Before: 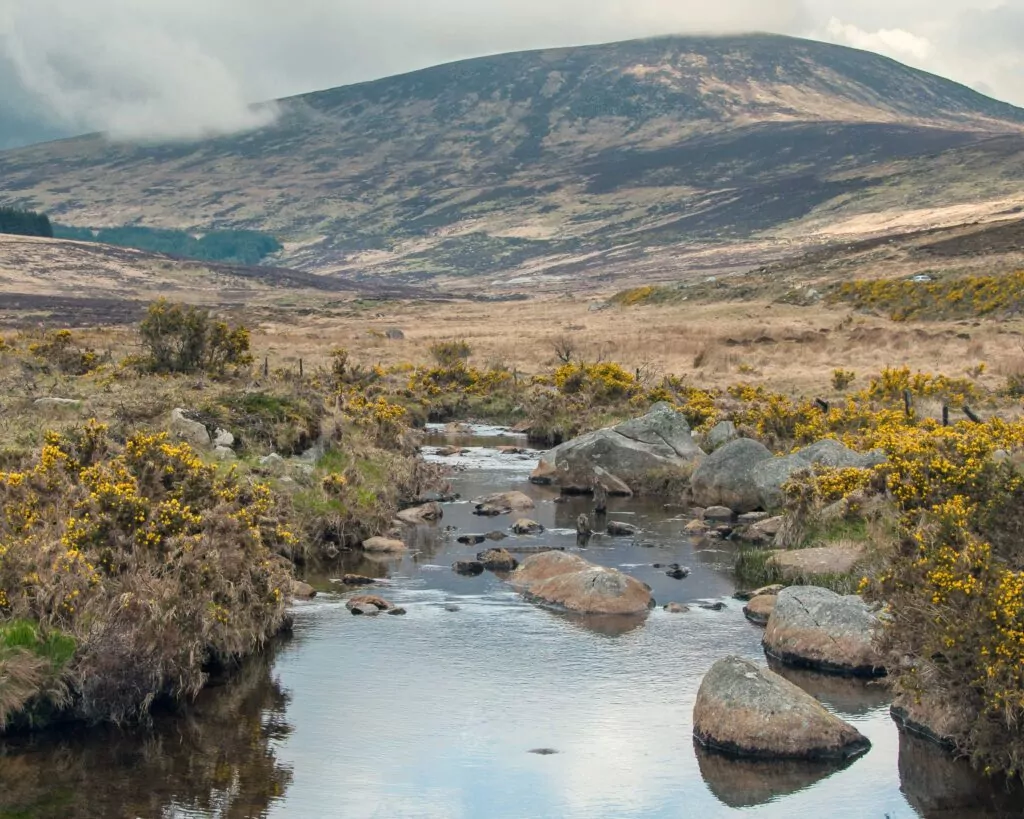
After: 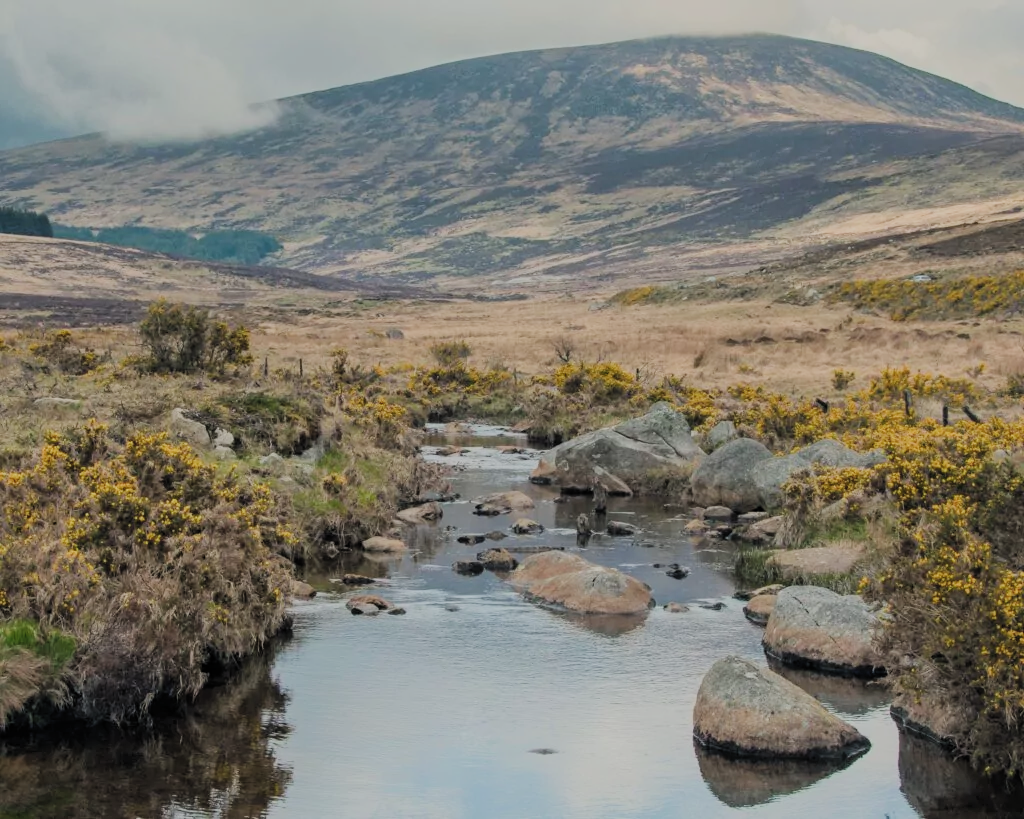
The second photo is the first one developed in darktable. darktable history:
filmic rgb: black relative exposure -6.76 EV, white relative exposure 5.86 EV, hardness 2.67, color science v5 (2021), contrast in shadows safe, contrast in highlights safe
